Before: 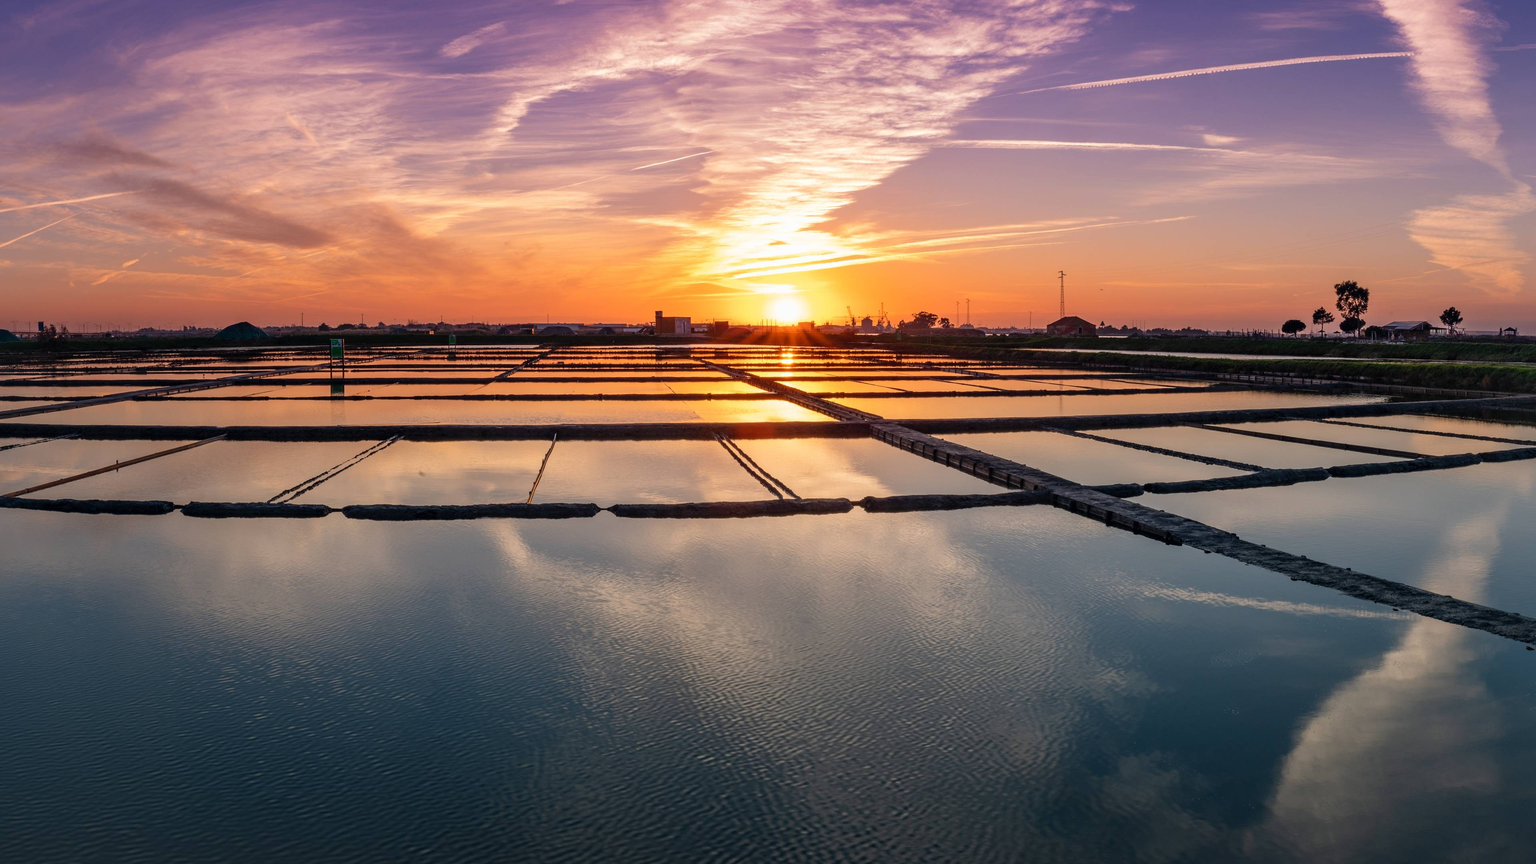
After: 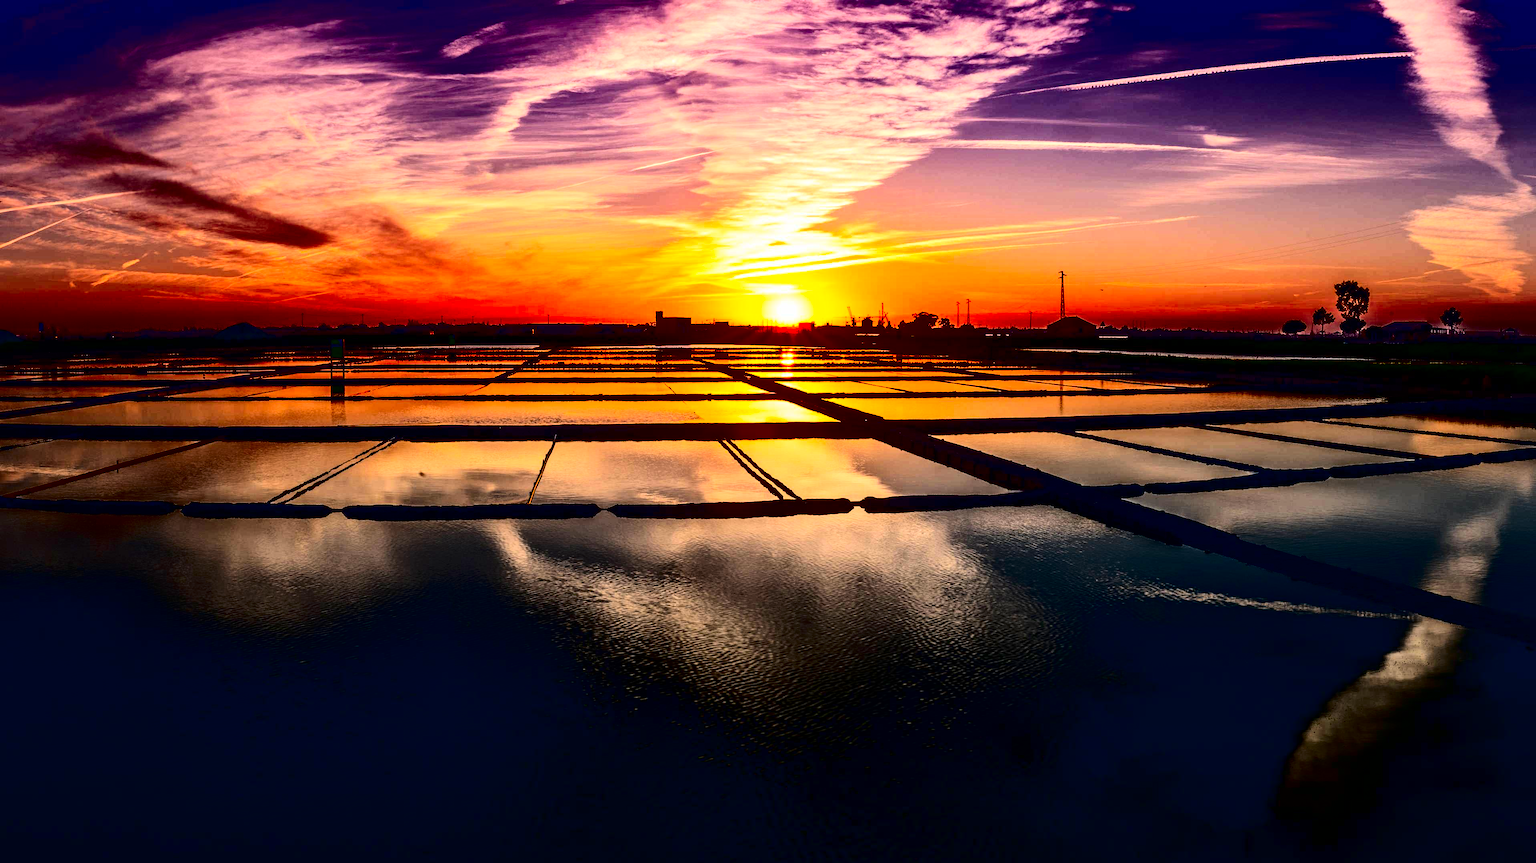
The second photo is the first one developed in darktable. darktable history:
crop: bottom 0.056%
local contrast: mode bilateral grid, contrast 28, coarseness 15, detail 116%, midtone range 0.2
contrast brightness saturation: contrast 0.782, brightness -0.987, saturation 0.987
